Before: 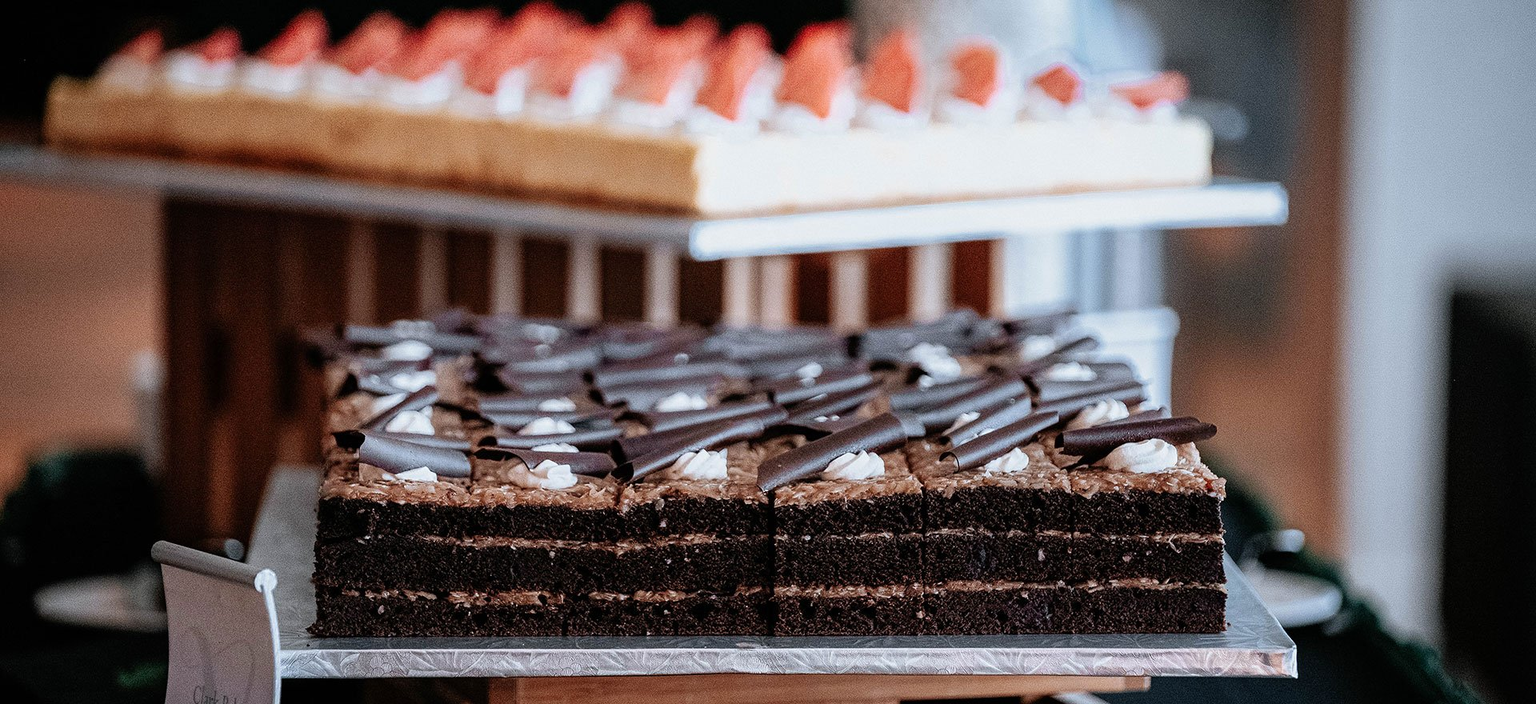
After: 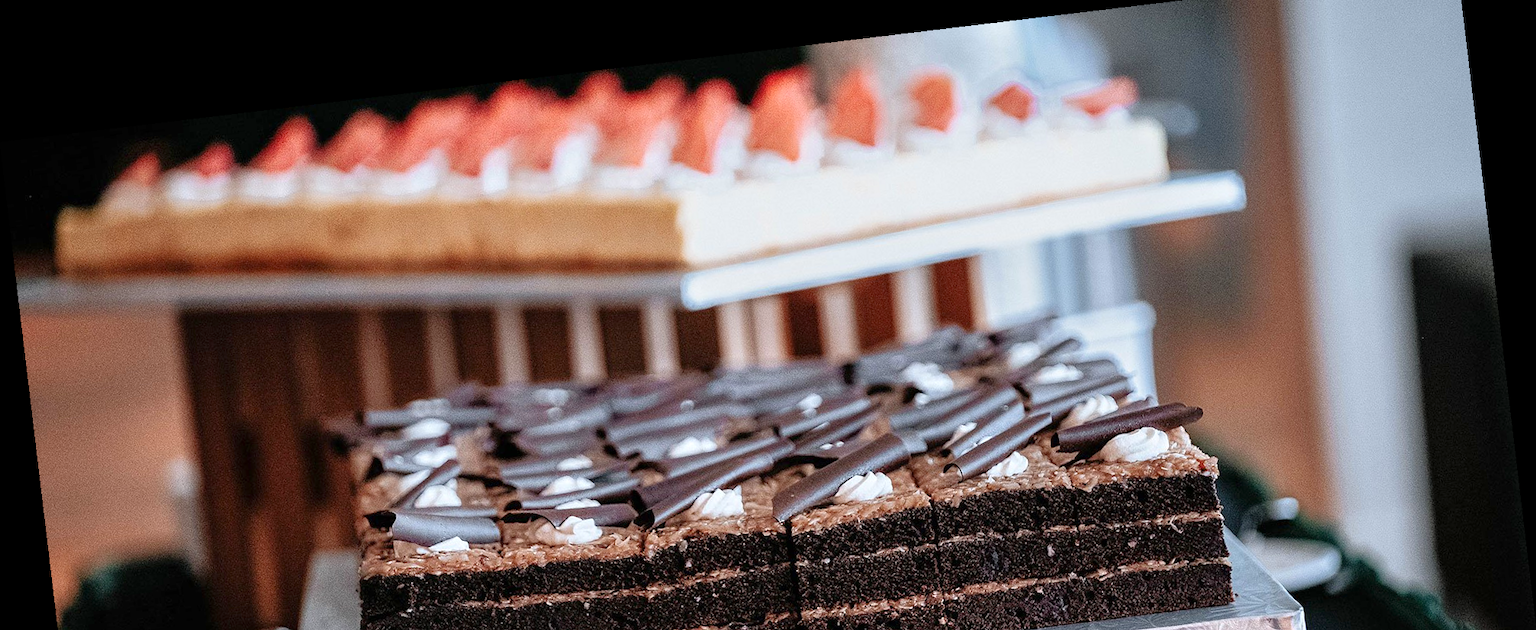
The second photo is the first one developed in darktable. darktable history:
crop: top 3.857%, bottom 21.132%
tone equalizer: -8 EV 1 EV, -7 EV 1 EV, -6 EV 1 EV, -5 EV 1 EV, -4 EV 1 EV, -3 EV 0.75 EV, -2 EV 0.5 EV, -1 EV 0.25 EV
rotate and perspective: rotation -6.83°, automatic cropping off
